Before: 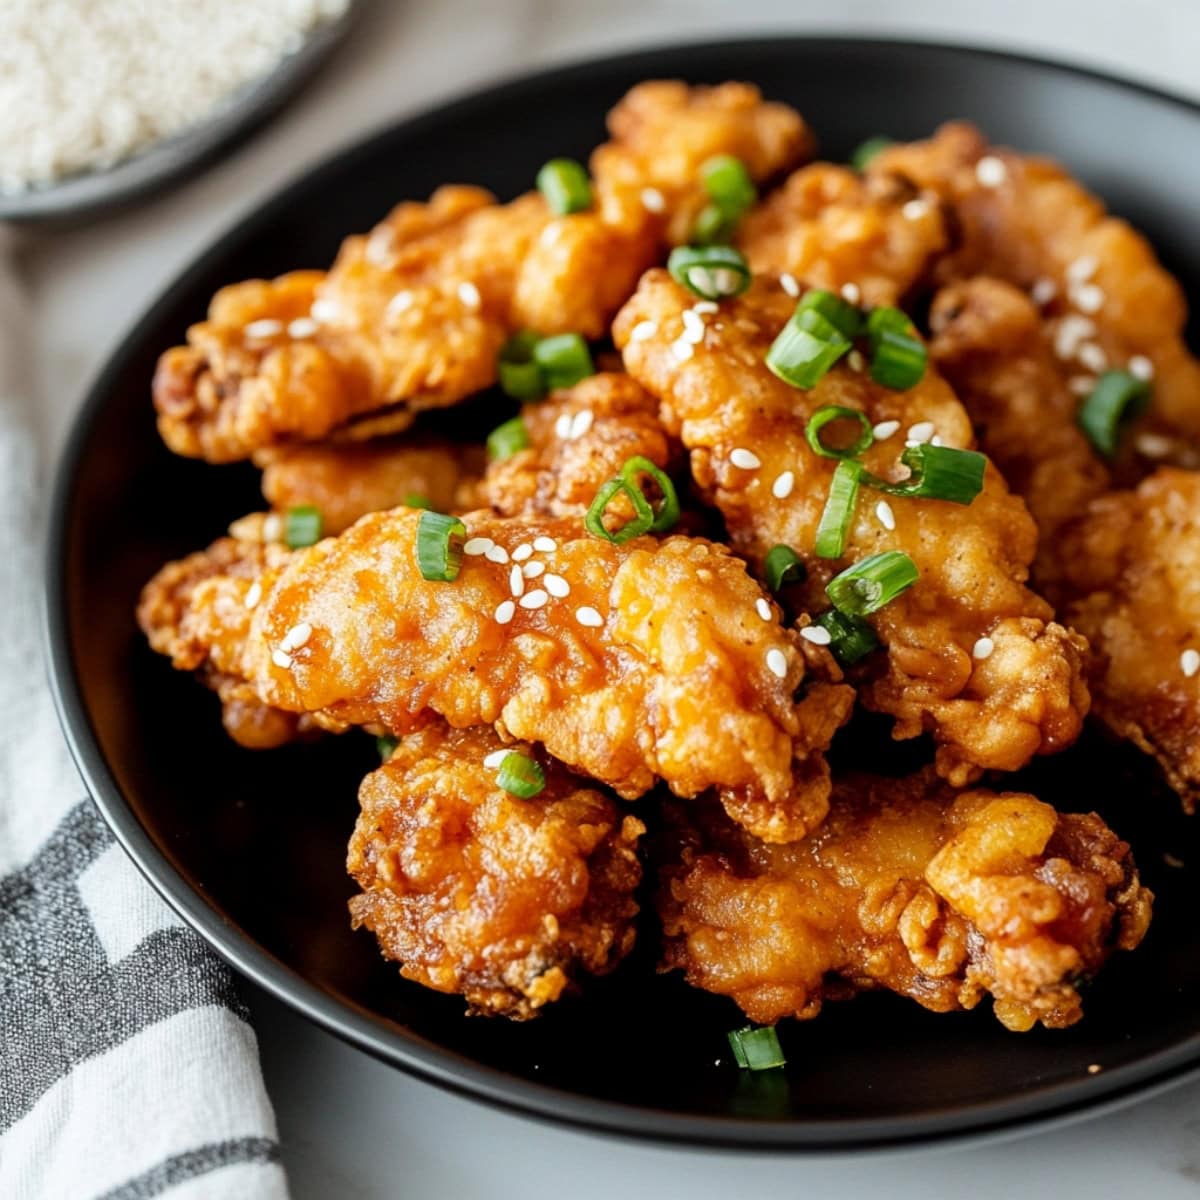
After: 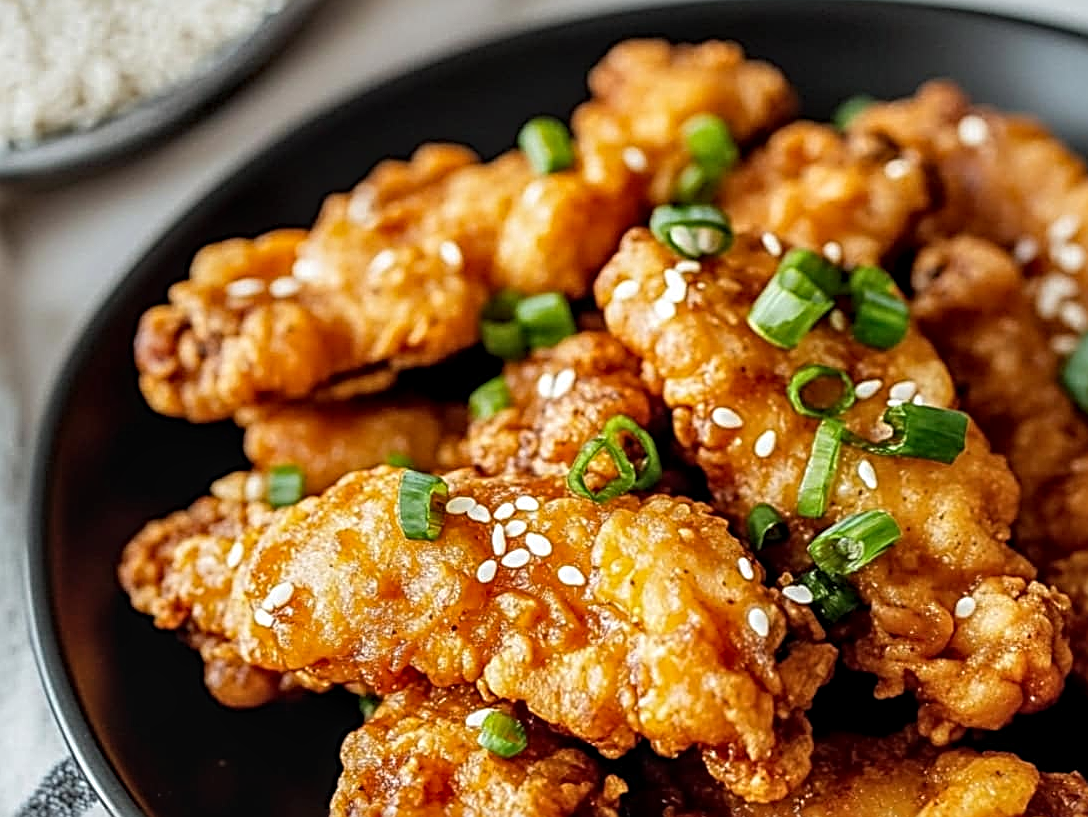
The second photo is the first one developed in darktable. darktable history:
sharpen: radius 3.055, amount 0.757
crop: left 1.52%, top 3.426%, right 7.78%, bottom 28.45%
shadows and highlights: shadows 43.7, white point adjustment -1.36, soften with gaussian
local contrast: on, module defaults
